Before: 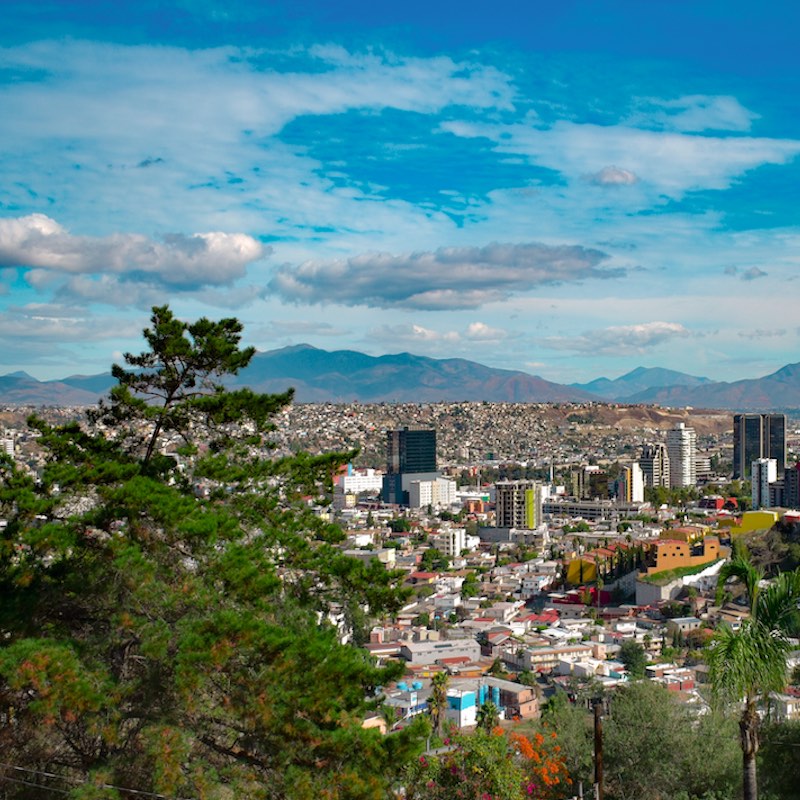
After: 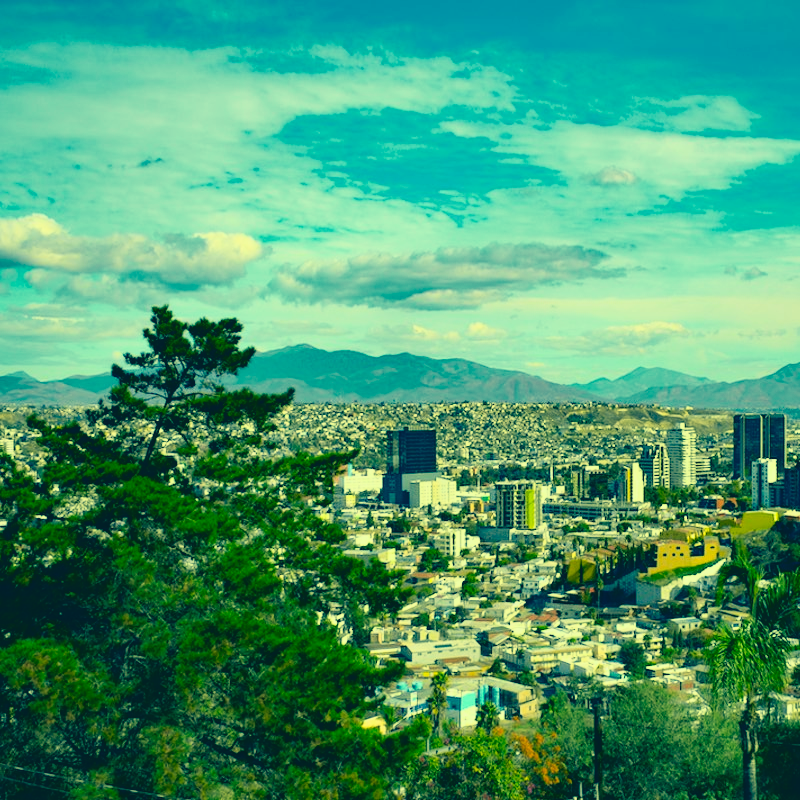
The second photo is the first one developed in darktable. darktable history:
color correction: highlights a* -15.58, highlights b* 40, shadows a* -40, shadows b* -26.18
tone curve: curves: ch0 [(0, 0.023) (0.113, 0.084) (0.285, 0.301) (0.673, 0.796) (0.845, 0.932) (0.994, 0.971)]; ch1 [(0, 0) (0.456, 0.437) (0.498, 0.5) (0.57, 0.559) (0.631, 0.639) (1, 1)]; ch2 [(0, 0) (0.417, 0.44) (0.46, 0.453) (0.502, 0.507) (0.55, 0.57) (0.67, 0.712) (1, 1)], color space Lab, independent channels, preserve colors none
